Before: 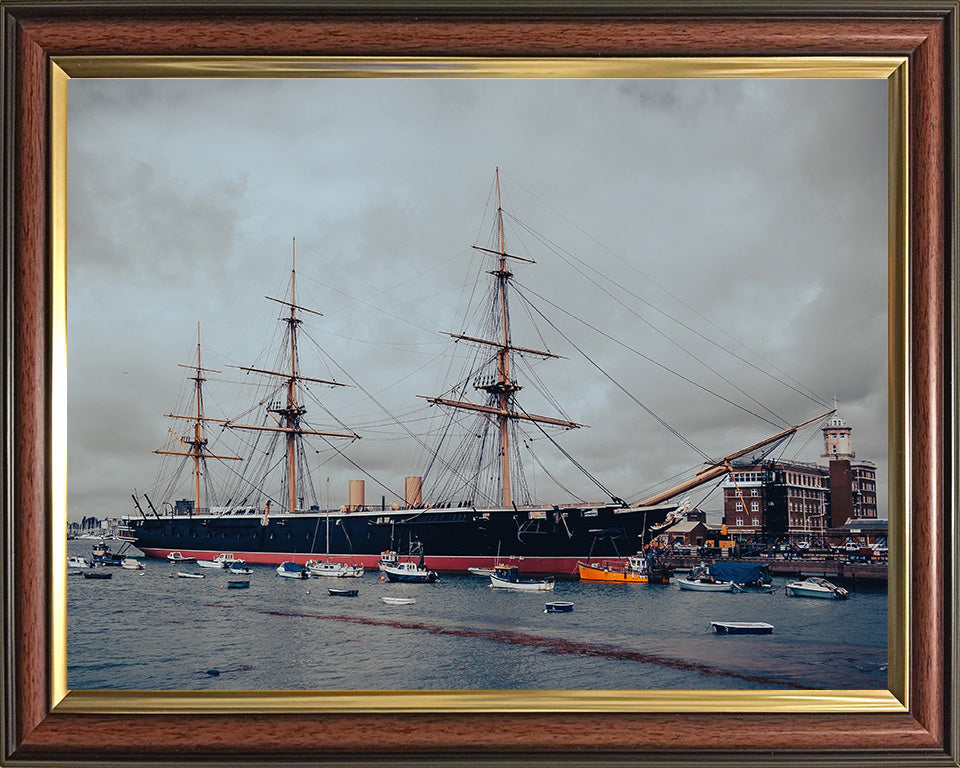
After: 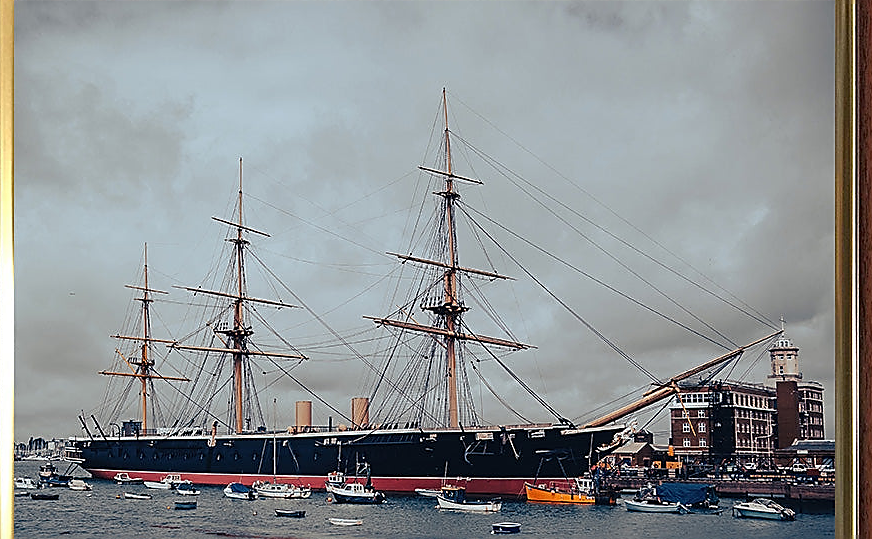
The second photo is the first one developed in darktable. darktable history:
crop: left 5.596%, top 10.314%, right 3.534%, bottom 19.395%
sharpen: radius 1.4, amount 1.25, threshold 0.7
